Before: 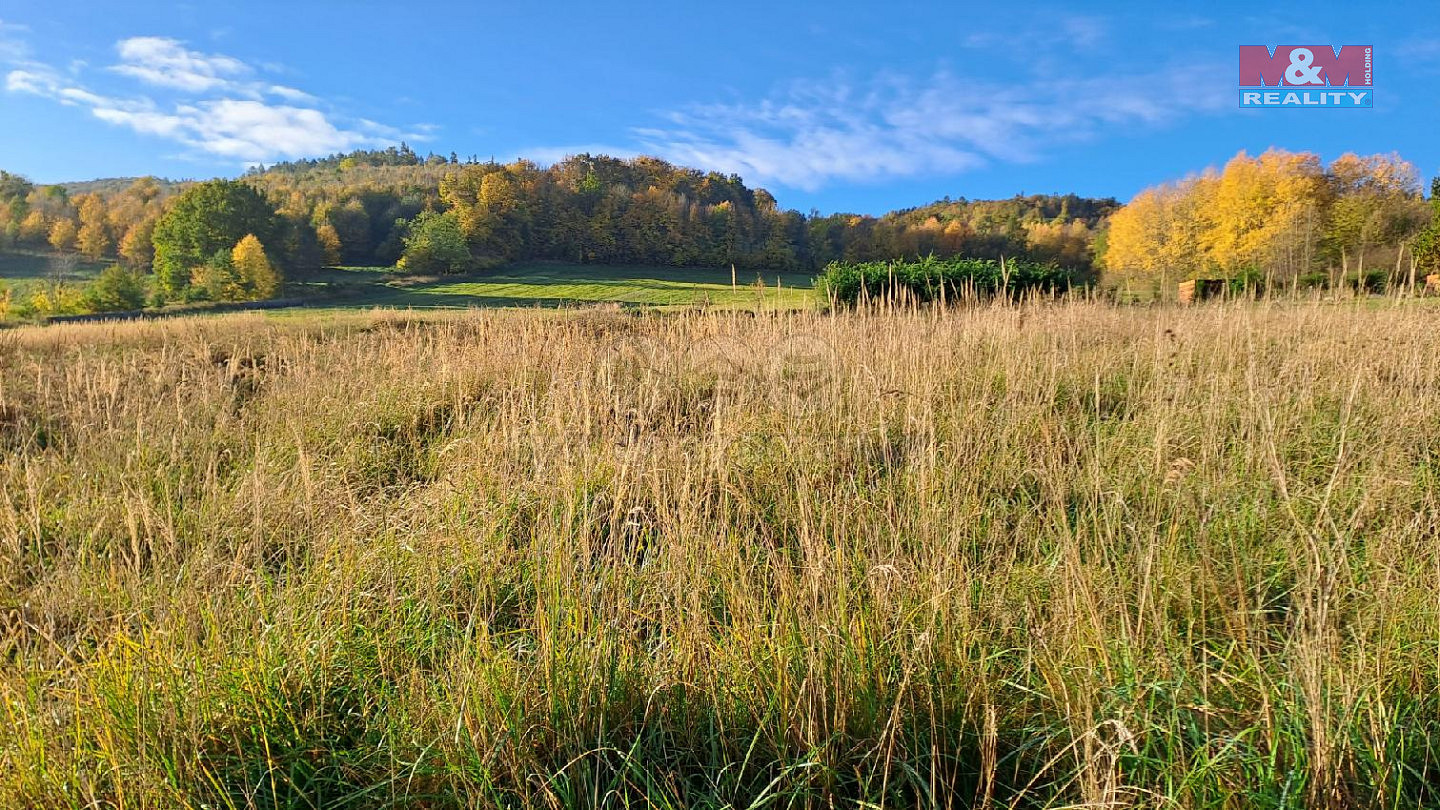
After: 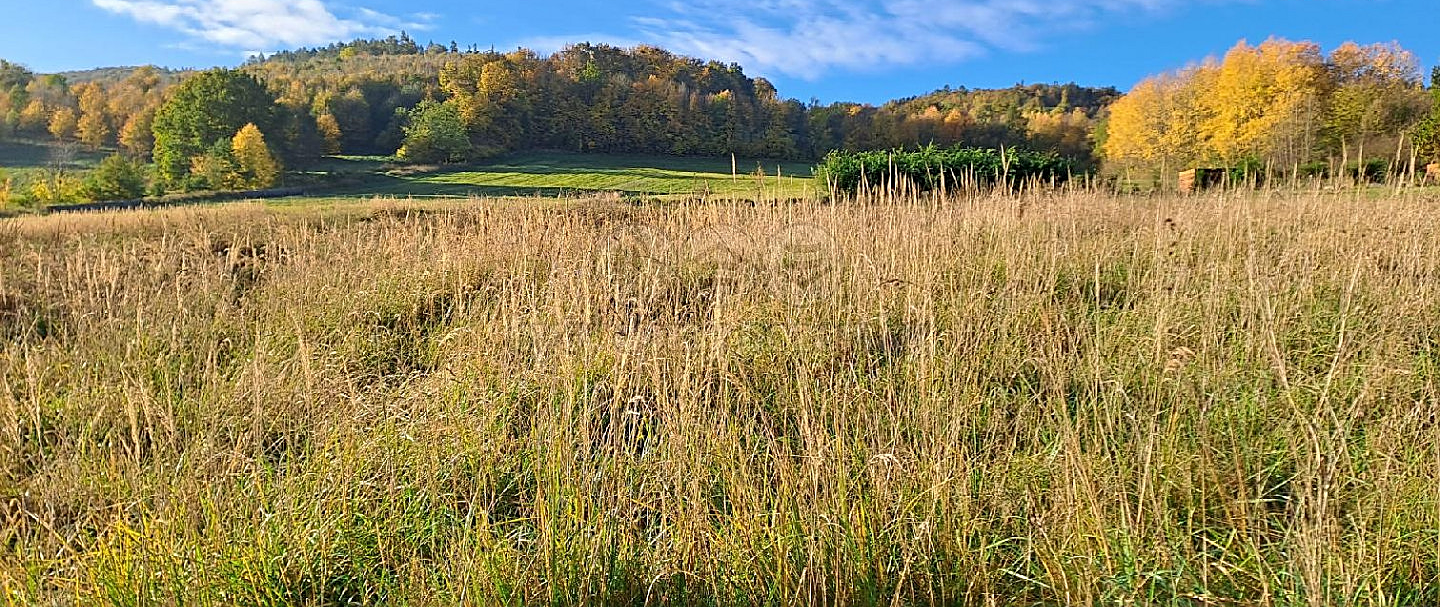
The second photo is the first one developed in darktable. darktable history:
white balance: emerald 1
sharpen: on, module defaults
crop: top 13.819%, bottom 11.169%
